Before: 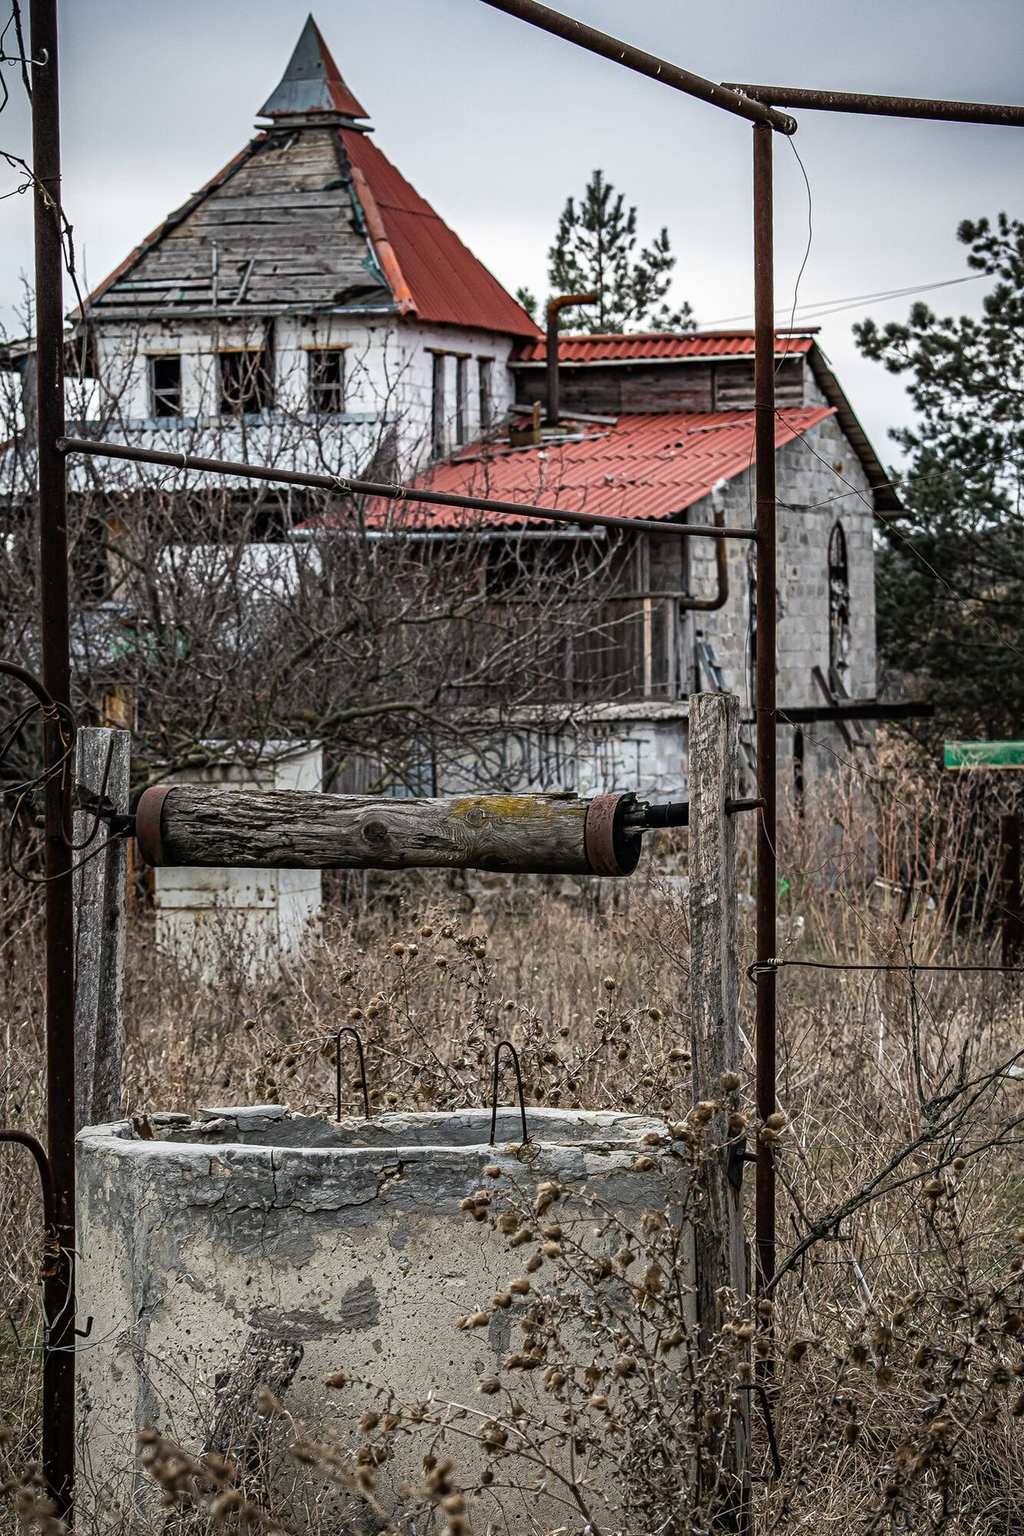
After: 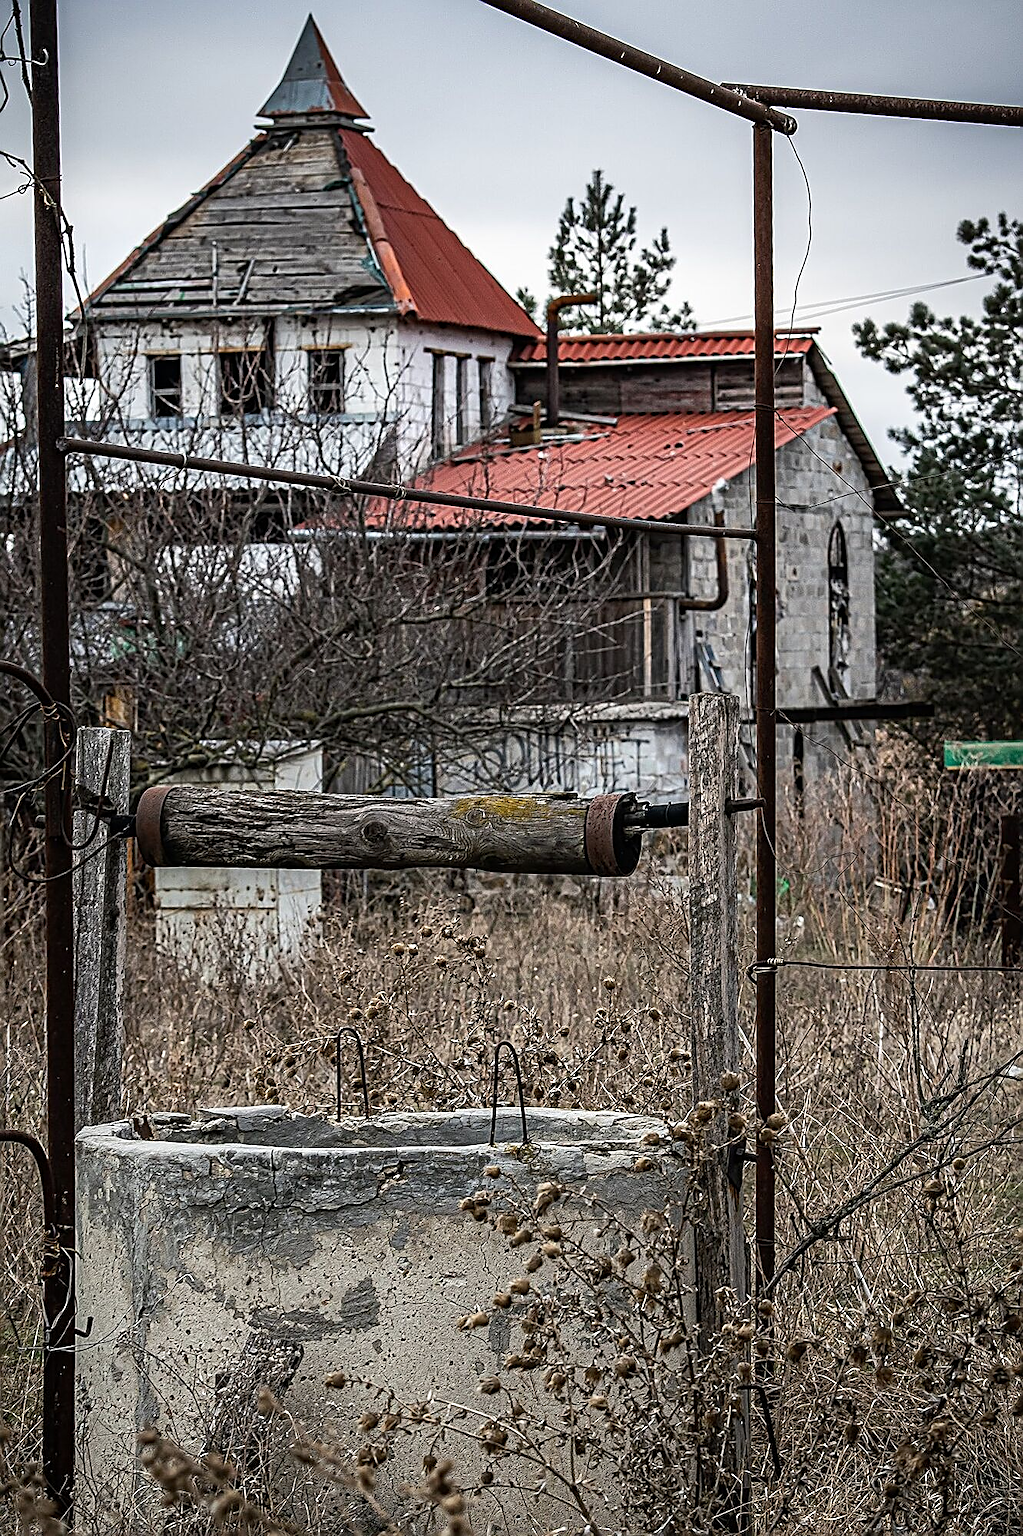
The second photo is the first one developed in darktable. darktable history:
sharpen: amount 0.901
